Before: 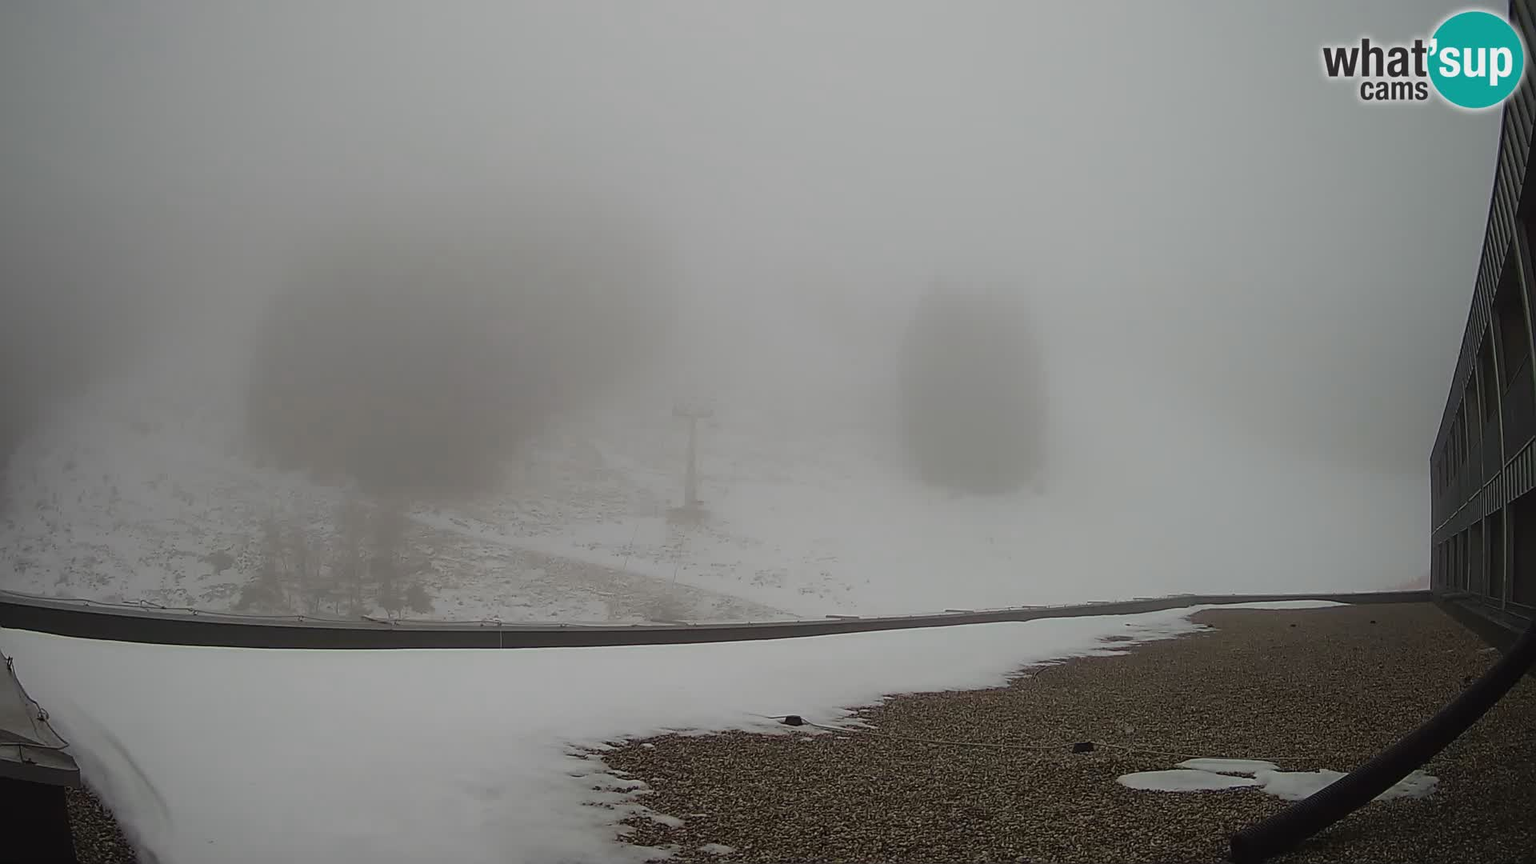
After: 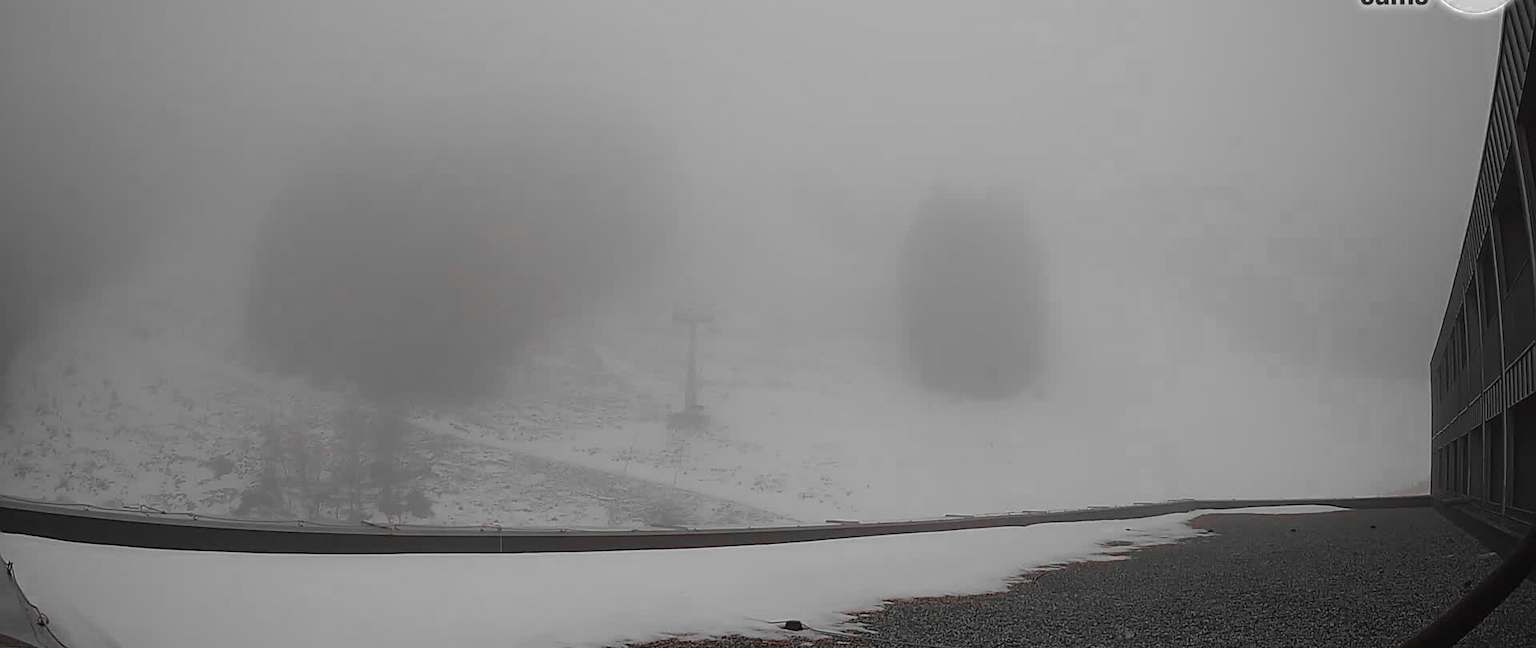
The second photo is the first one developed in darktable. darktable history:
crop: top 11.038%, bottom 13.962%
color zones: curves: ch0 [(0, 0.352) (0.143, 0.407) (0.286, 0.386) (0.429, 0.431) (0.571, 0.829) (0.714, 0.853) (0.857, 0.833) (1, 0.352)]; ch1 [(0, 0.604) (0.072, 0.726) (0.096, 0.608) (0.205, 0.007) (0.571, -0.006) (0.839, -0.013) (0.857, -0.012) (1, 0.604)]
